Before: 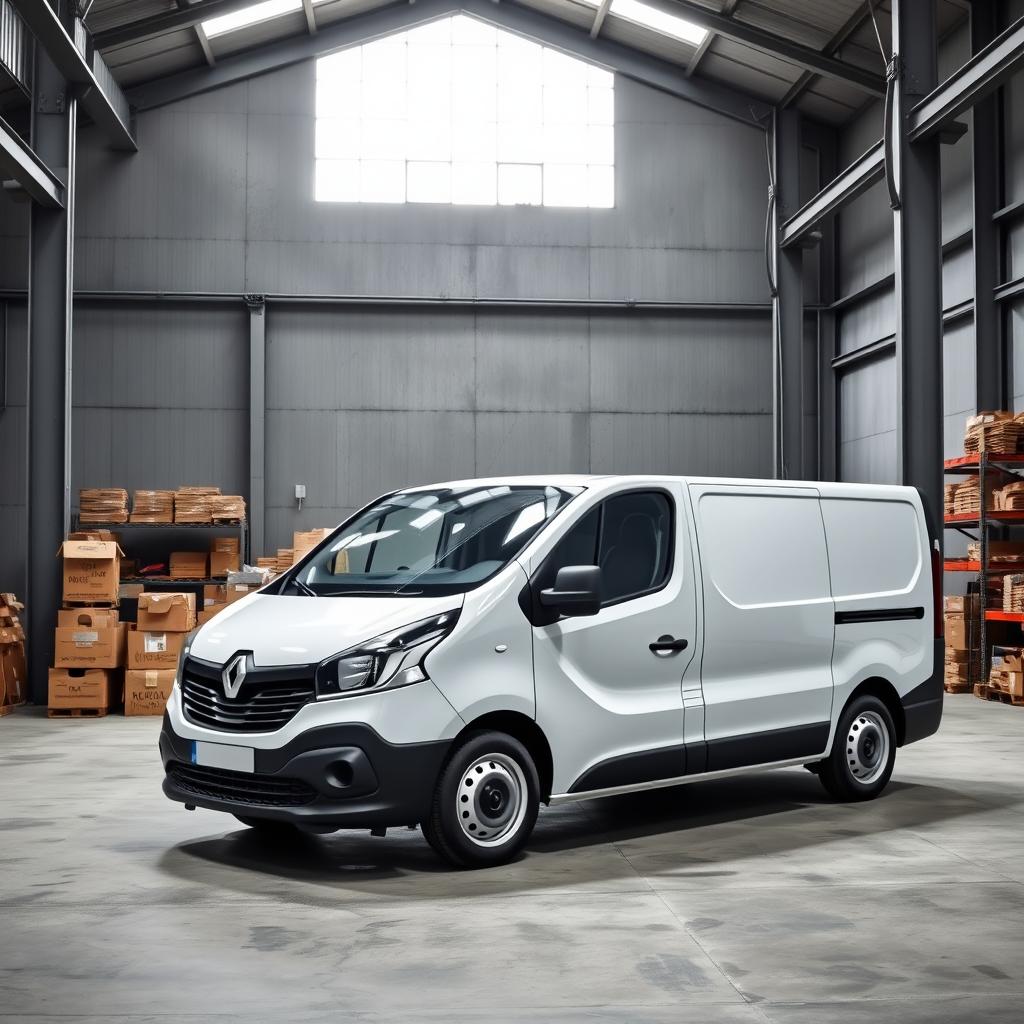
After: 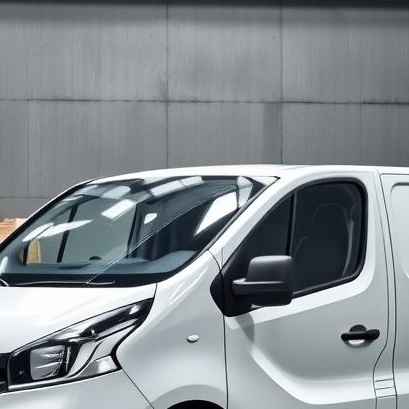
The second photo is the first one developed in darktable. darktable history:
crop: left 30.161%, top 30.315%, right 29.839%, bottom 29.723%
